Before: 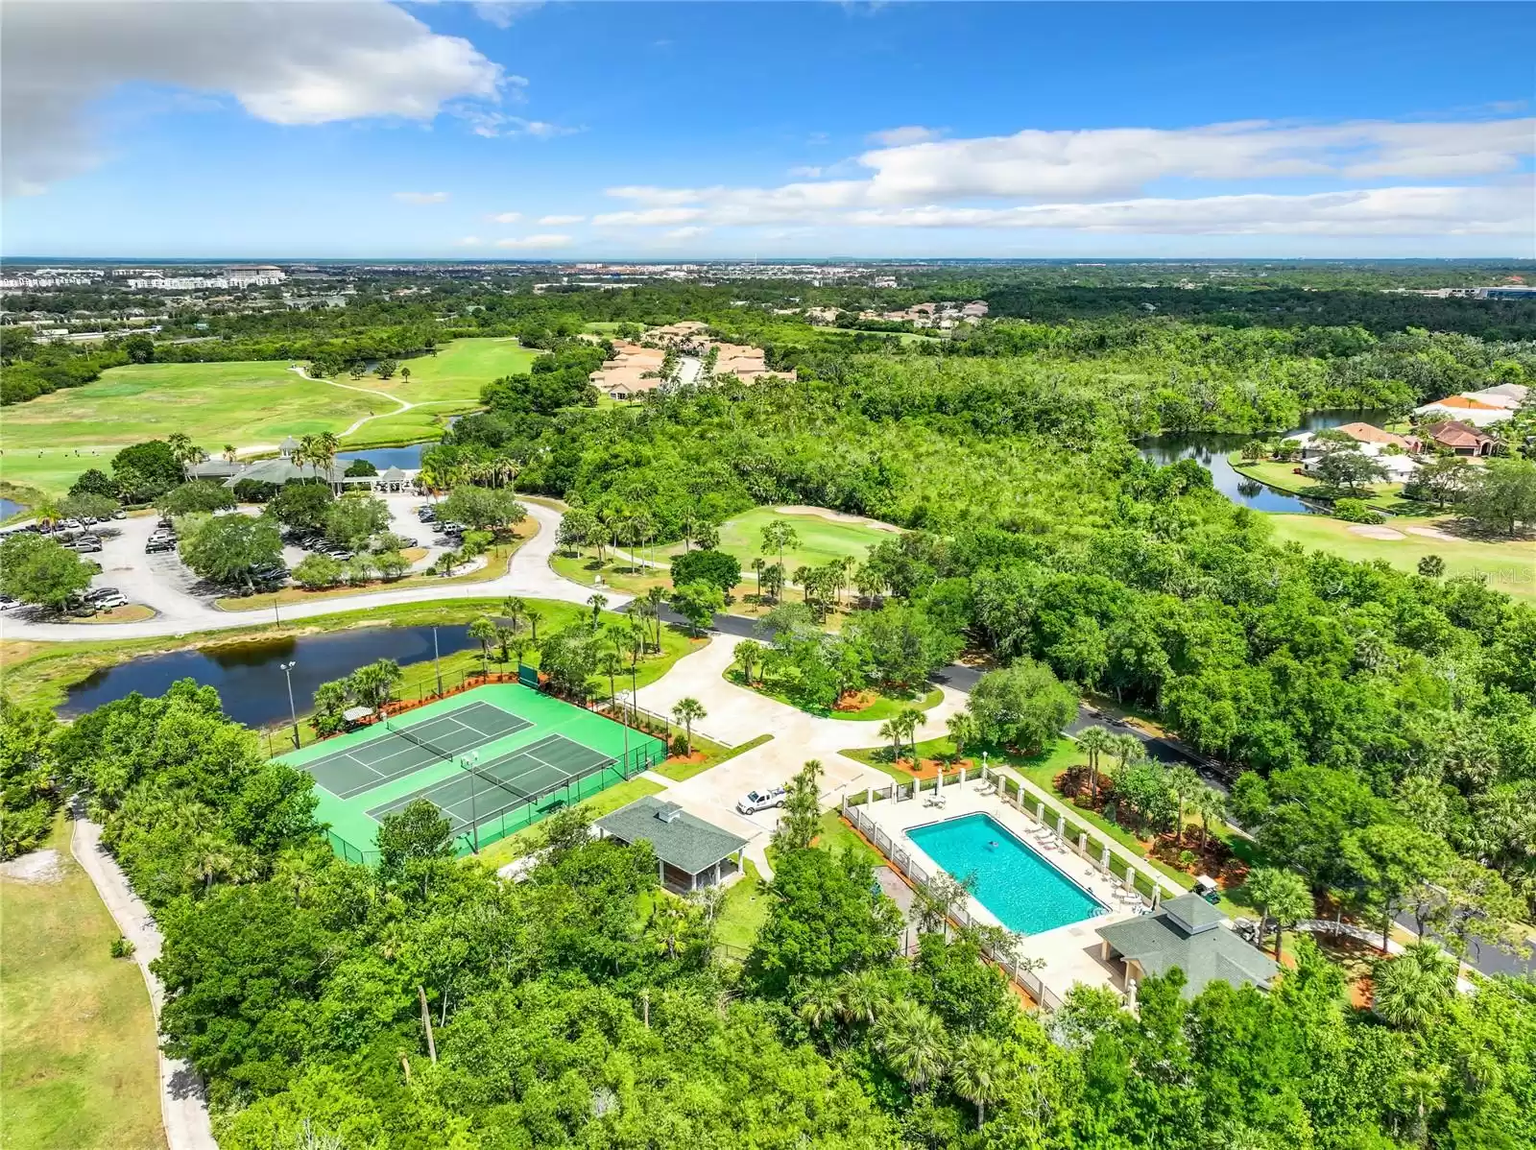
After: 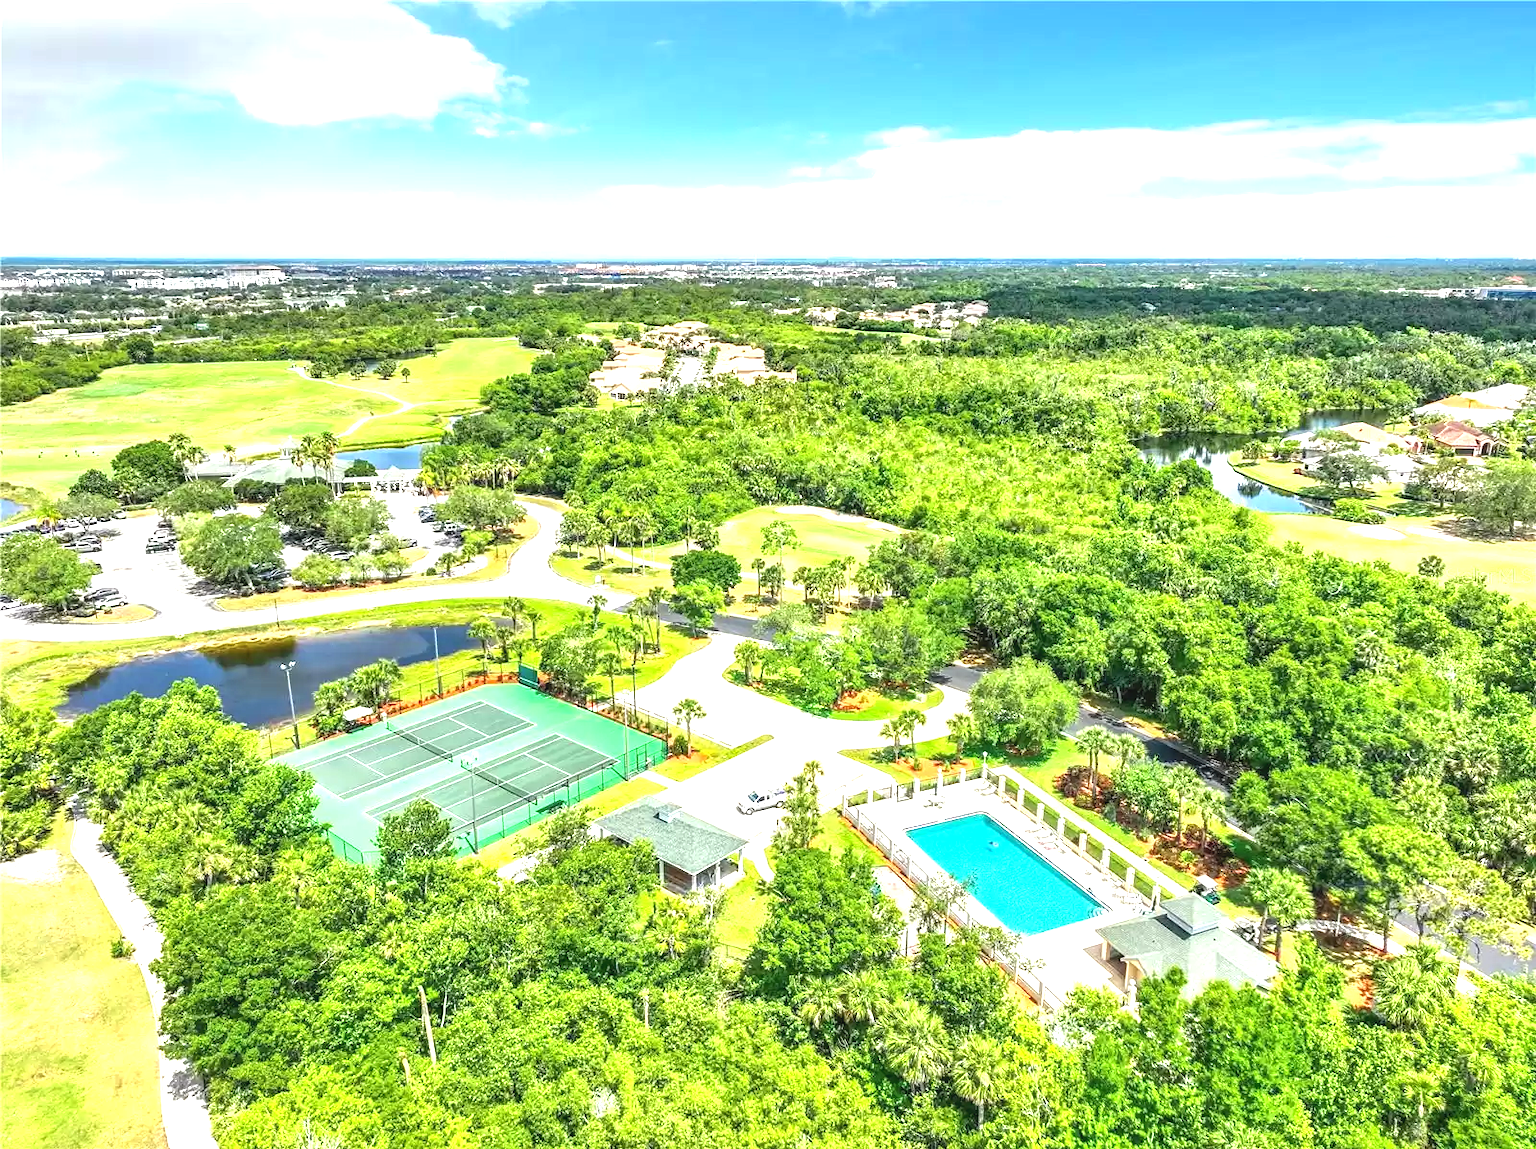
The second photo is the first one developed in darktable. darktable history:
exposure: black level correction 0, exposure 1.1 EV, compensate exposure bias true, compensate highlight preservation false
crop: bottom 0.071%
local contrast: detail 110%
tone equalizer: -8 EV -0.55 EV
